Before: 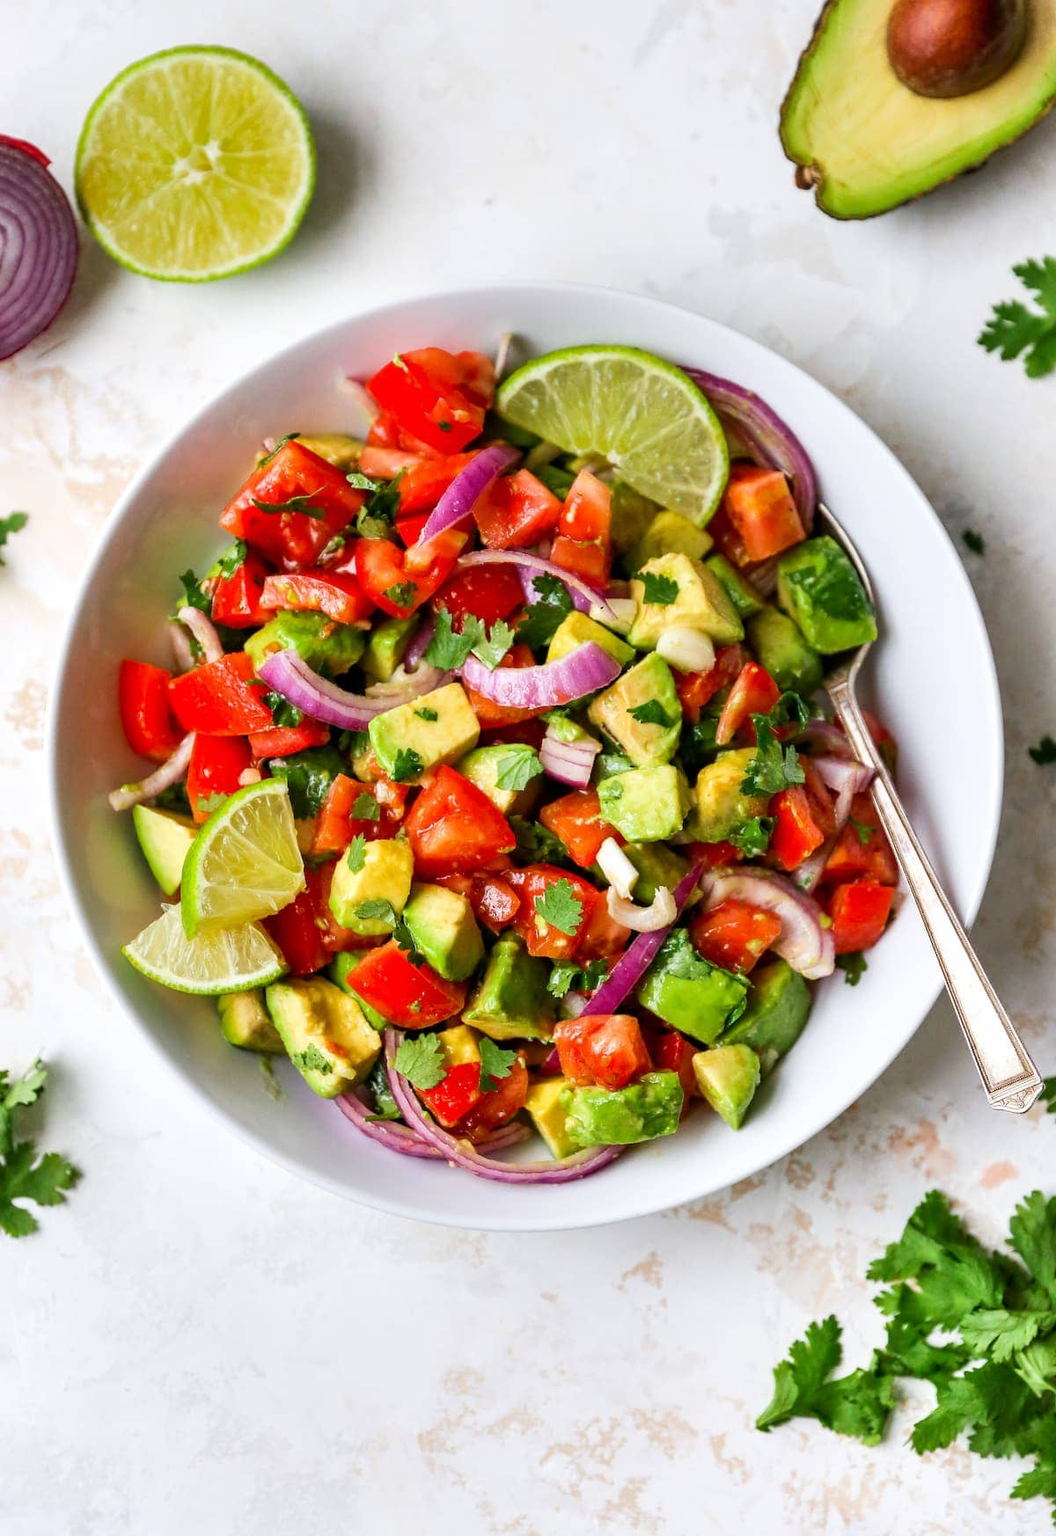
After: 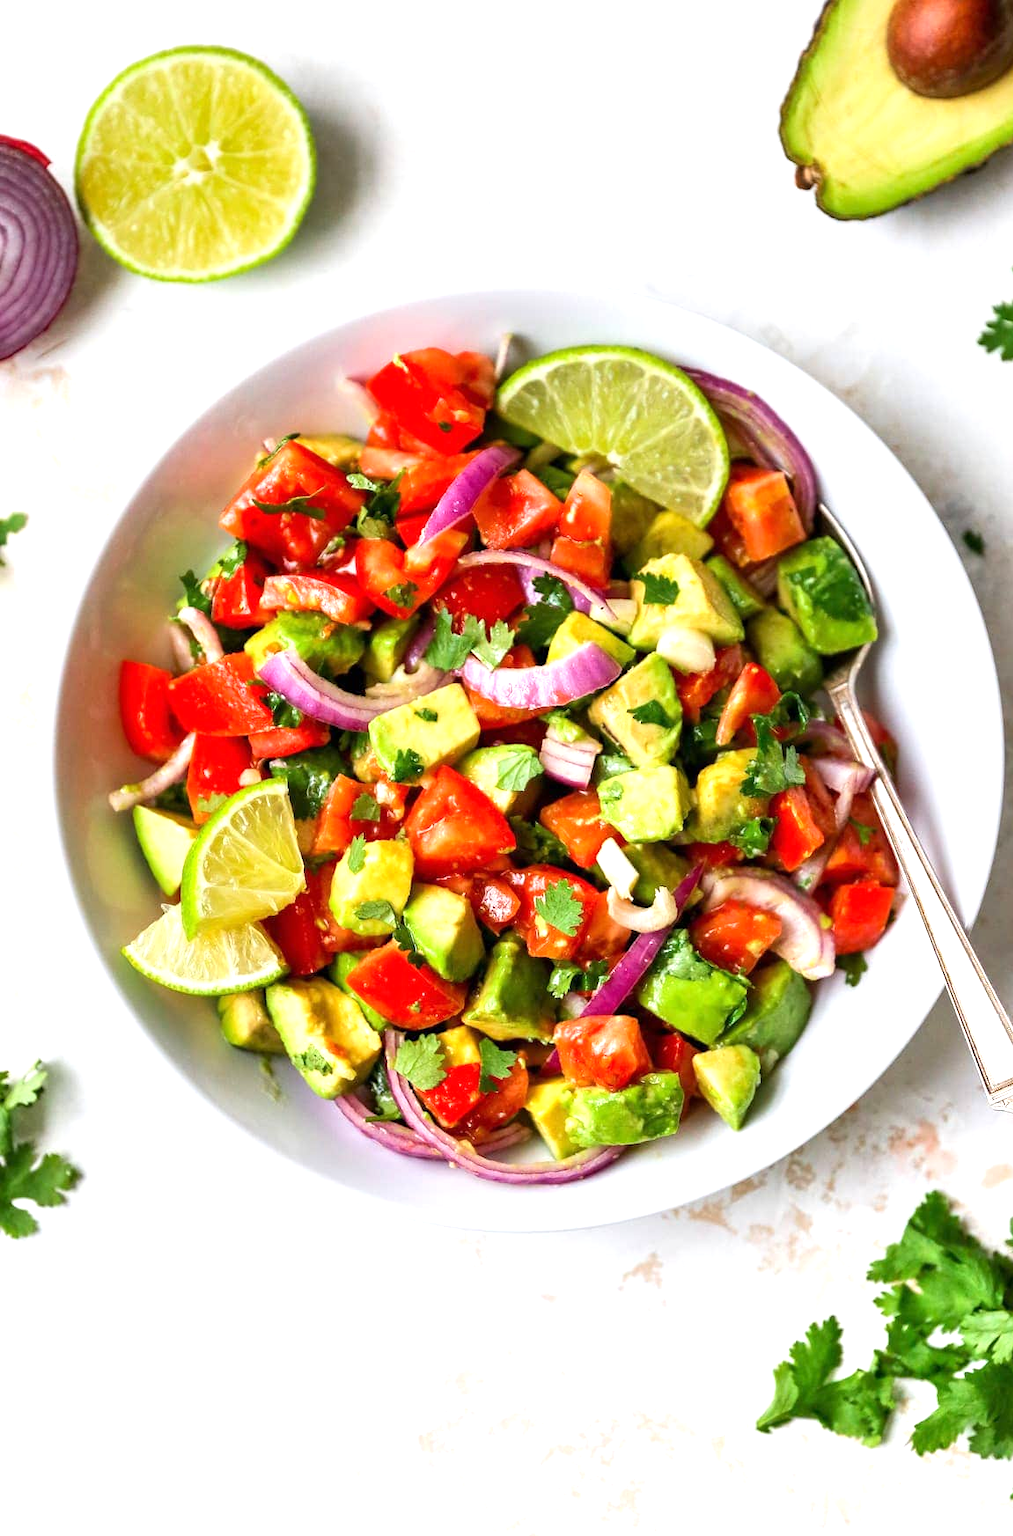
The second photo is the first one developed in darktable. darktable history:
exposure: exposure 0.551 EV, compensate exposure bias true, compensate highlight preservation false
crop: right 4.082%, bottom 0.03%
